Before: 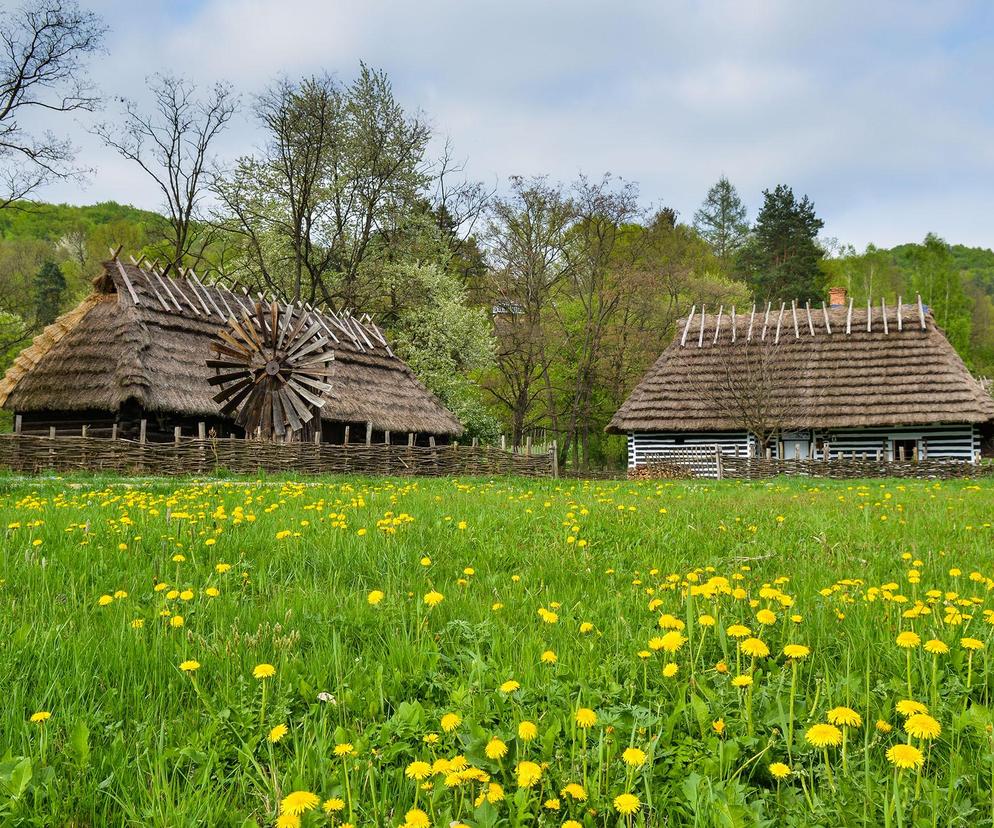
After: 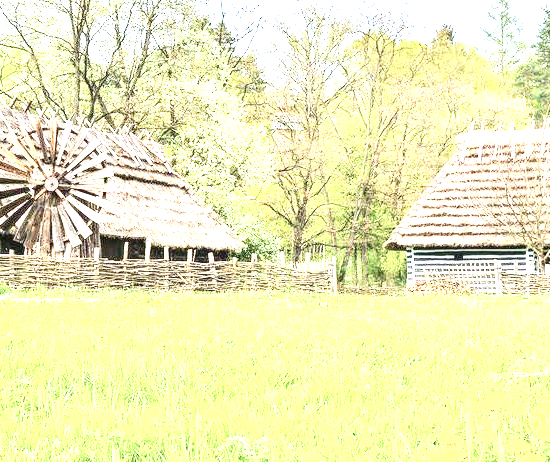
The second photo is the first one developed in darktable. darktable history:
exposure: exposure 2.956 EV, compensate exposure bias true, compensate highlight preservation false
crop and rotate: left 22.304%, top 22.251%, right 22.301%, bottom 21.951%
haze removal: compatibility mode true, adaptive false
velvia: on, module defaults
tone curve: curves: ch0 [(0, 0) (0.004, 0.001) (0.133, 0.112) (0.325, 0.362) (0.832, 0.893) (1, 1)], color space Lab, independent channels, preserve colors none
contrast brightness saturation: contrast 0.101, saturation -0.379
local contrast: on, module defaults
